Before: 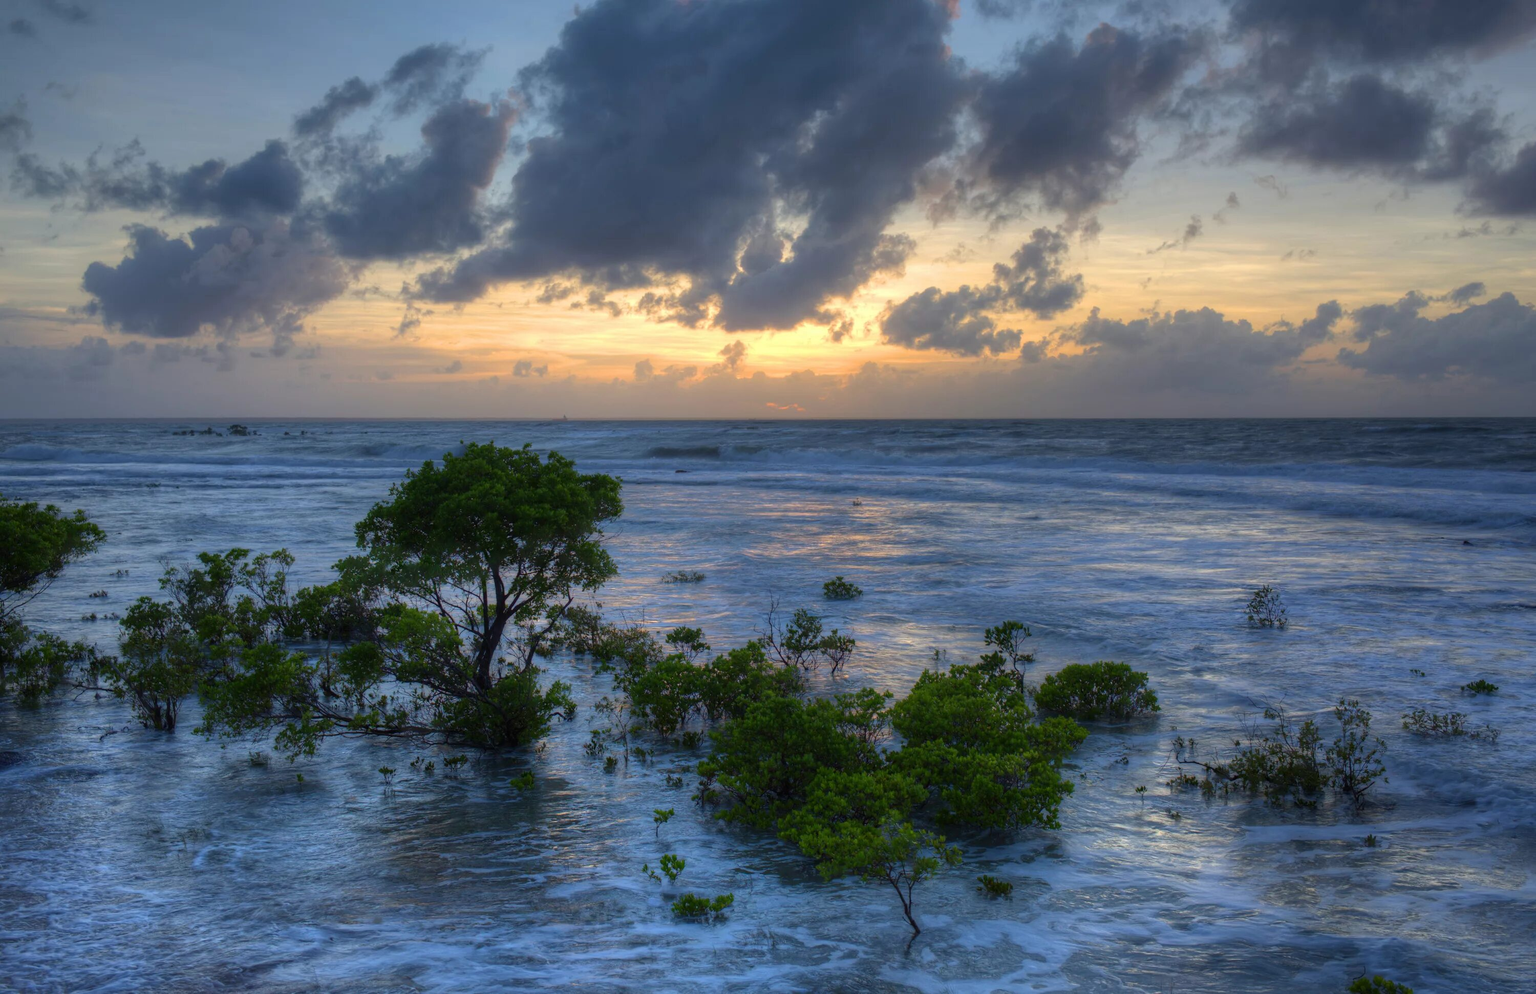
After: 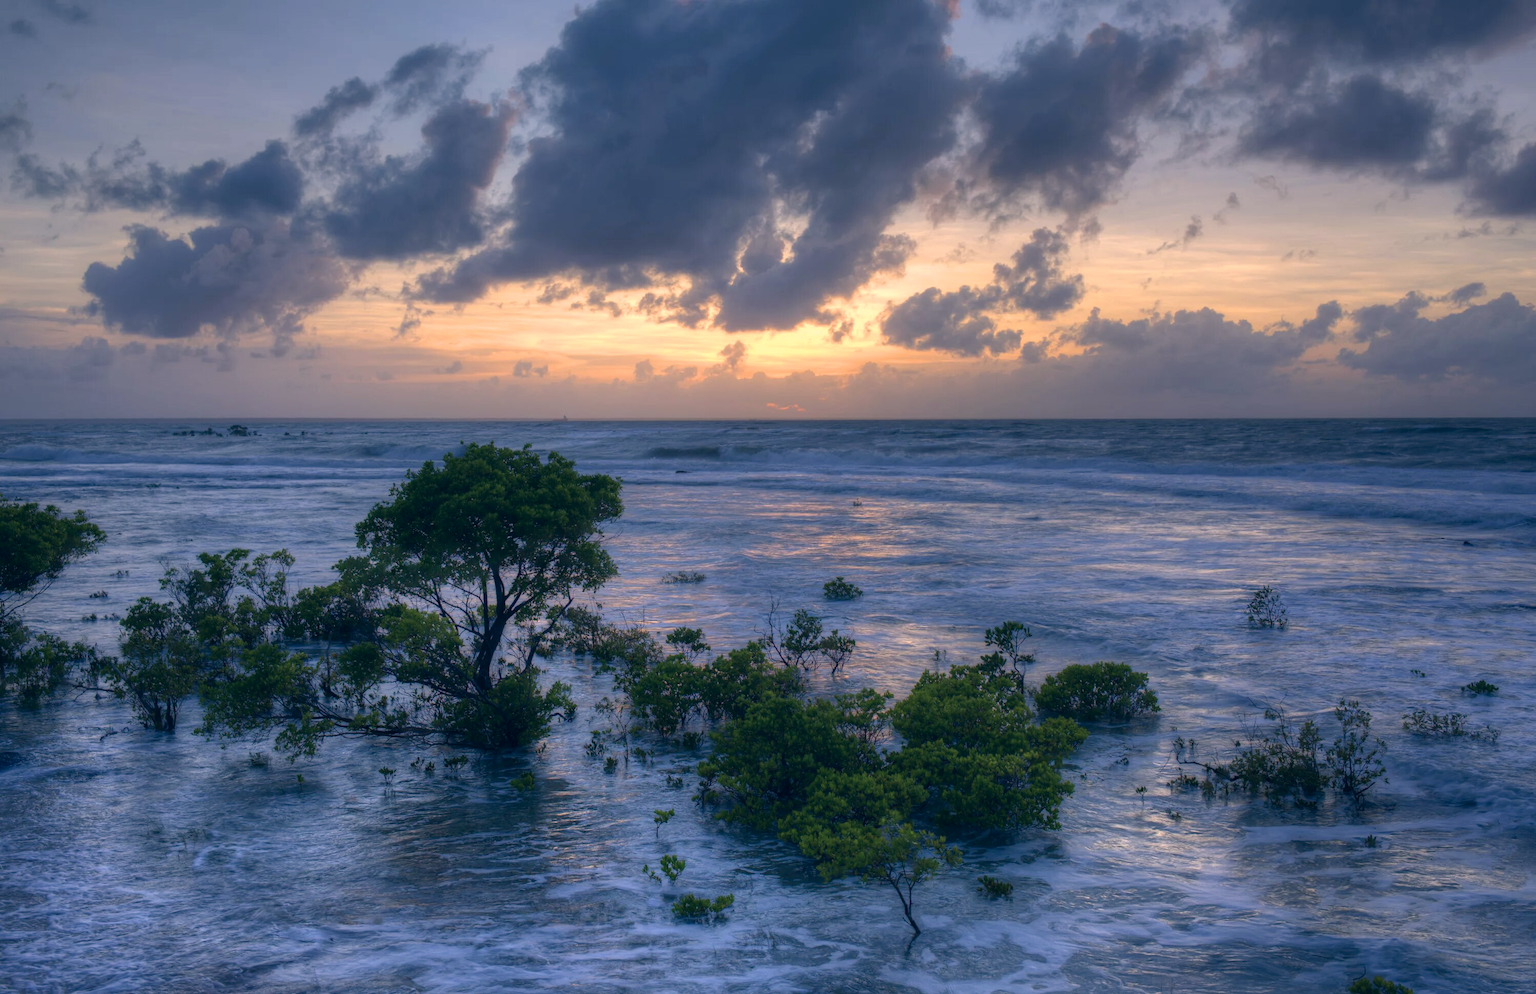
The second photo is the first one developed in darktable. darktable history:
color correction: highlights a* 13.95, highlights b* 5.73, shadows a* -5.66, shadows b* -15.19, saturation 0.846
